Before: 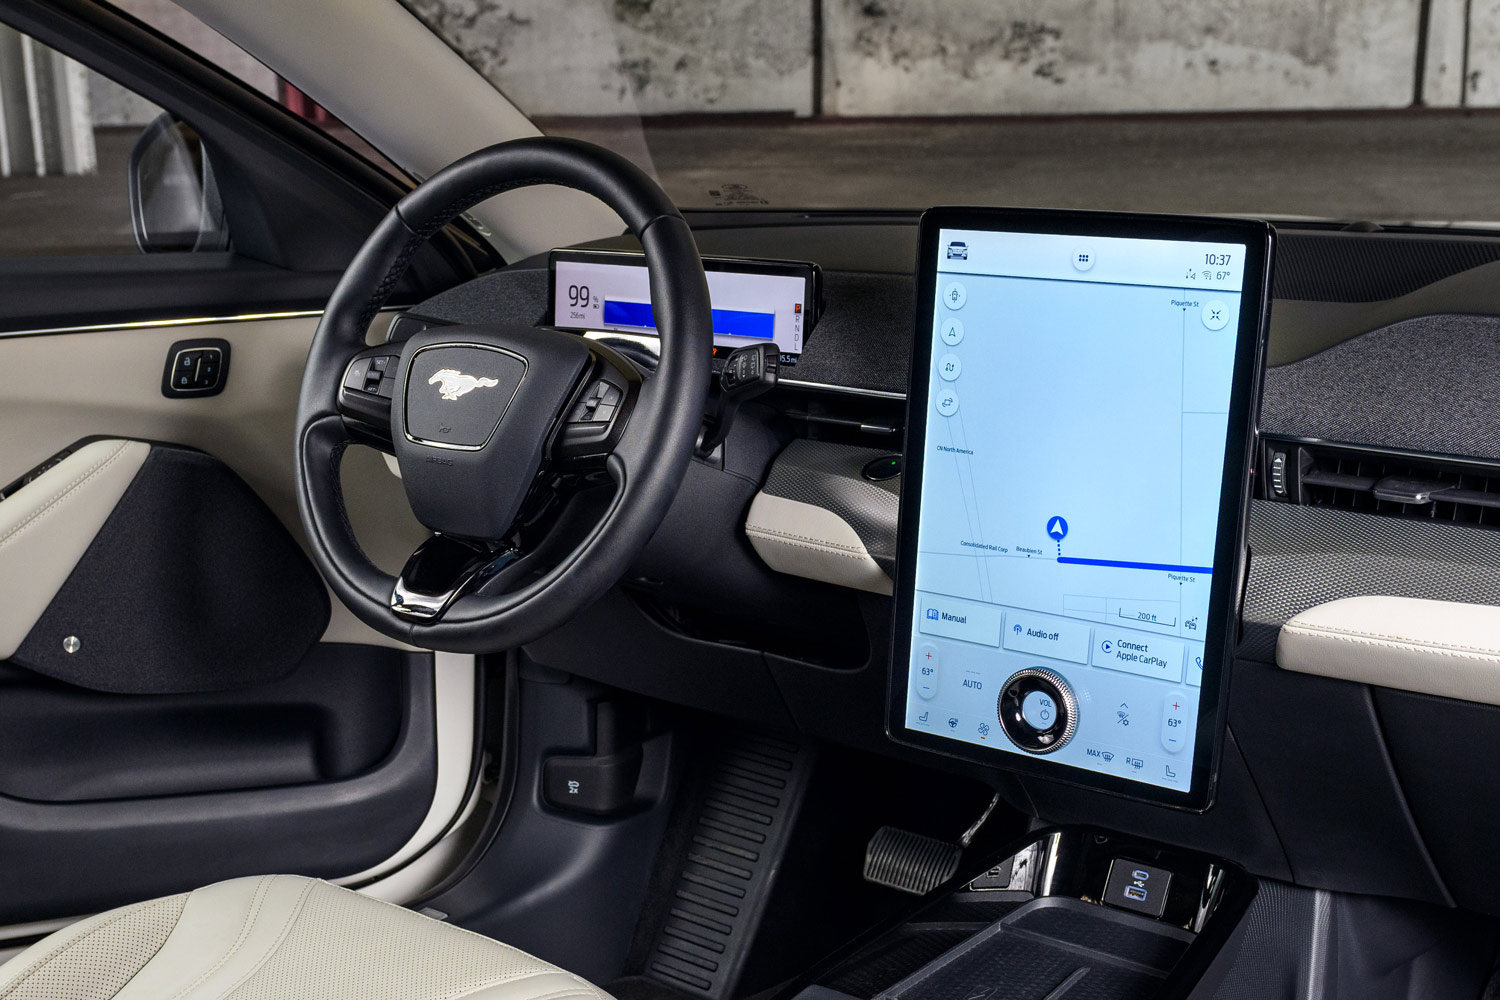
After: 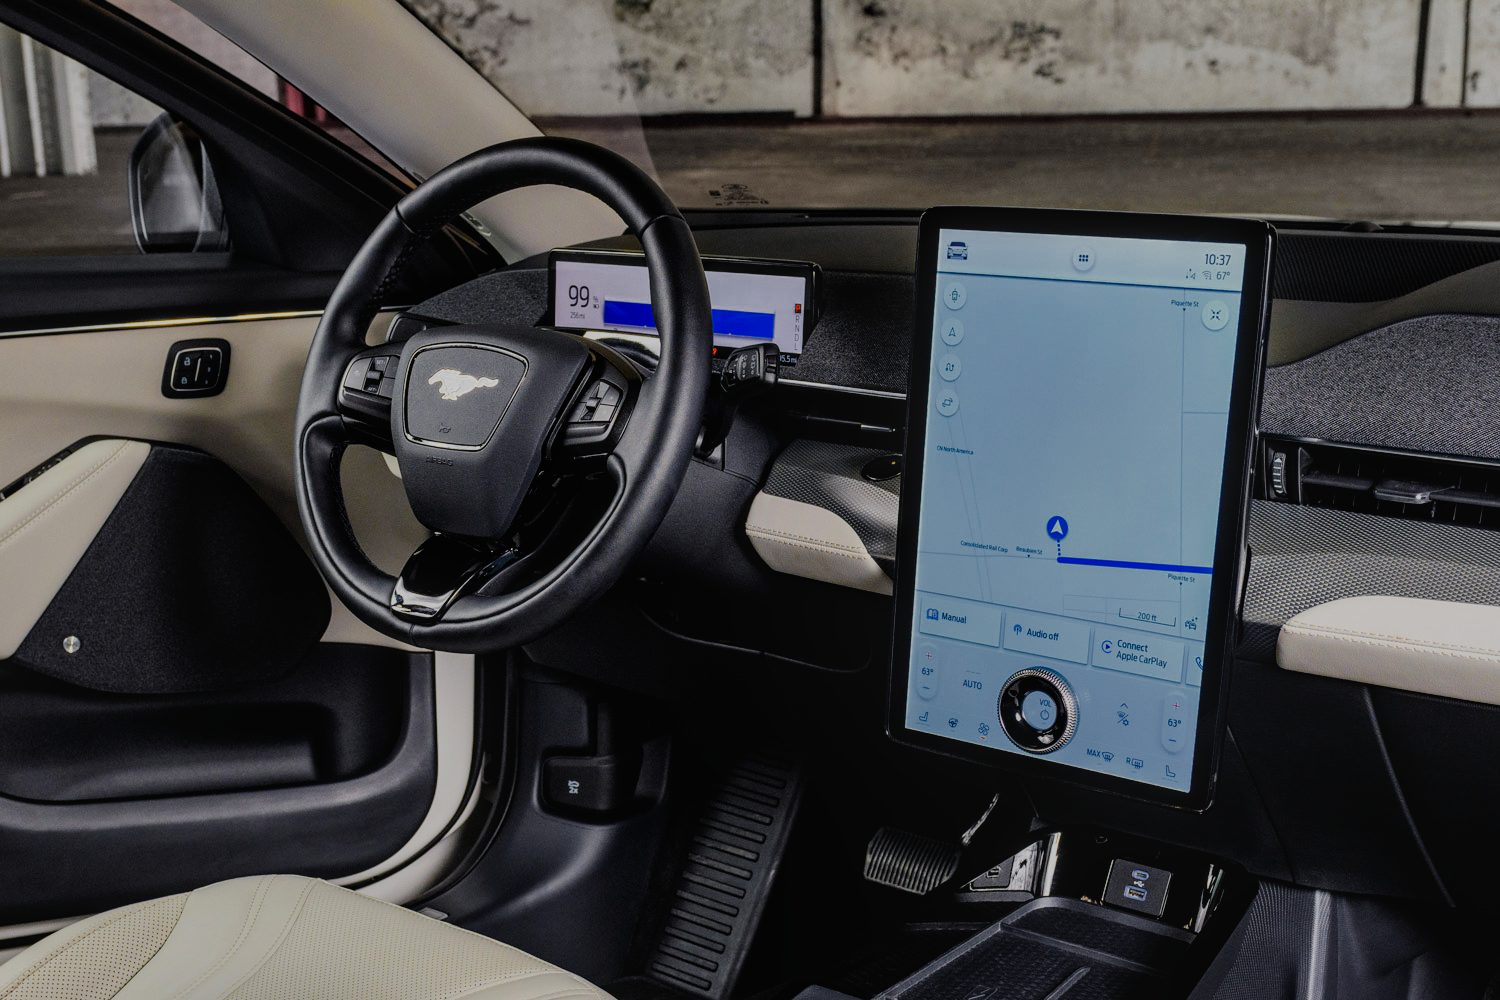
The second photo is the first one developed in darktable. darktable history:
shadows and highlights: shadows 20.97, highlights -81.62, soften with gaussian
filmic rgb: black relative exposure -6.91 EV, white relative exposure 5.61 EV, hardness 2.85
local contrast: detail 110%
color zones: curves: ch0 [(0, 0.499) (0.143, 0.5) (0.286, 0.5) (0.429, 0.476) (0.571, 0.284) (0.714, 0.243) (0.857, 0.449) (1, 0.499)]; ch1 [(0, 0.532) (0.143, 0.645) (0.286, 0.696) (0.429, 0.211) (0.571, 0.504) (0.714, 0.493) (0.857, 0.495) (1, 0.532)]; ch2 [(0, 0.5) (0.143, 0.5) (0.286, 0.427) (0.429, 0.324) (0.571, 0.5) (0.714, 0.5) (0.857, 0.5) (1, 0.5)]
